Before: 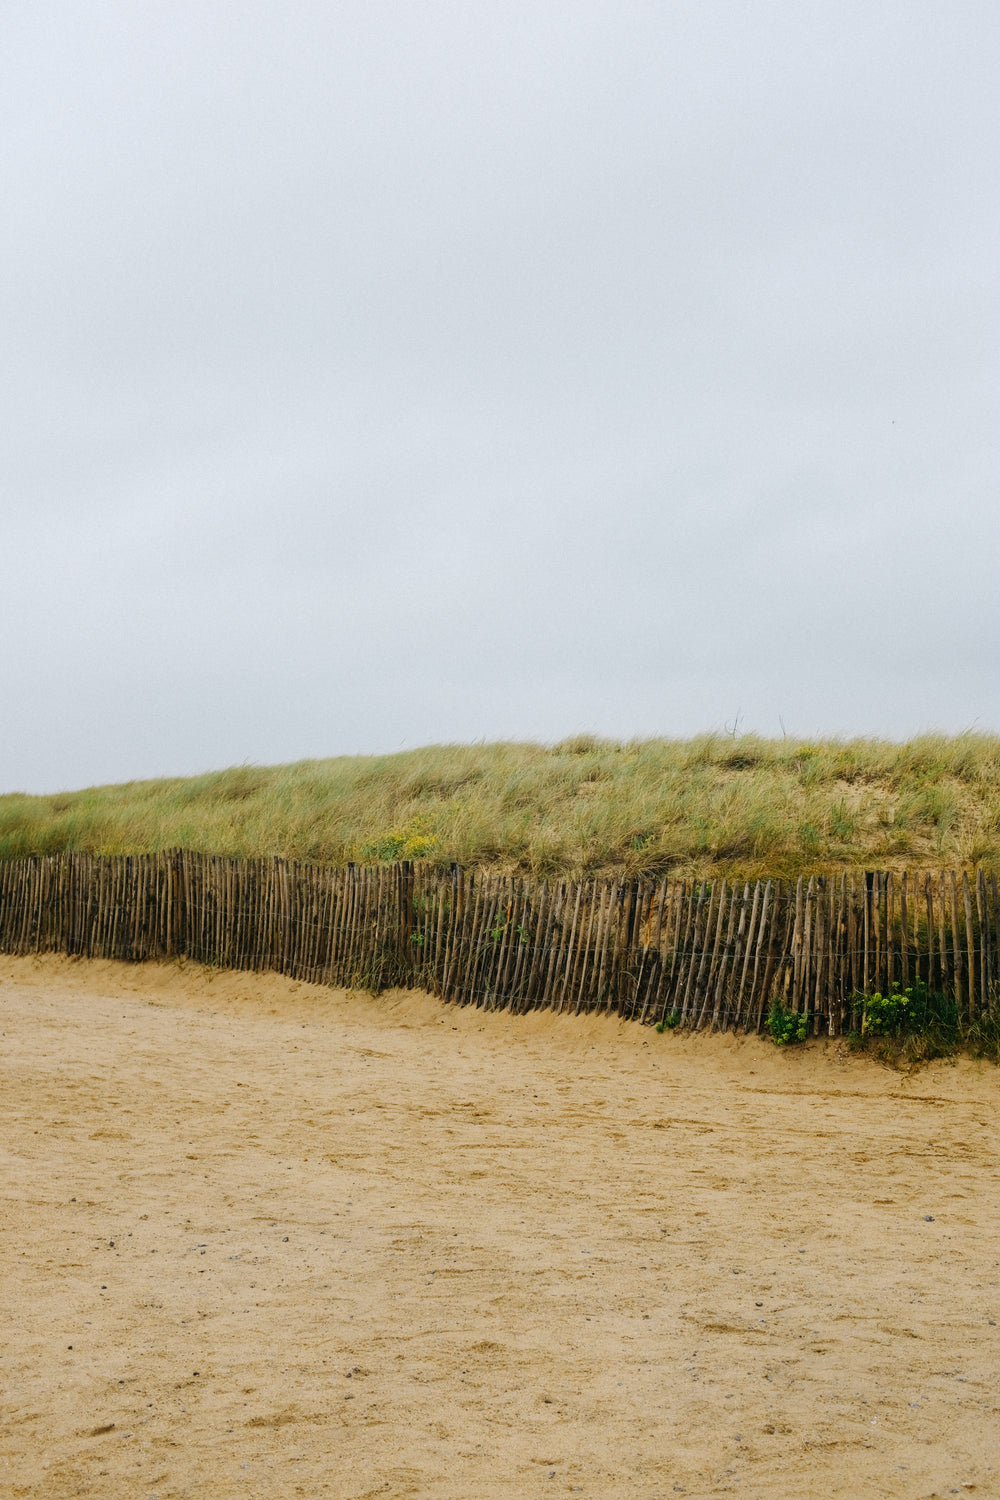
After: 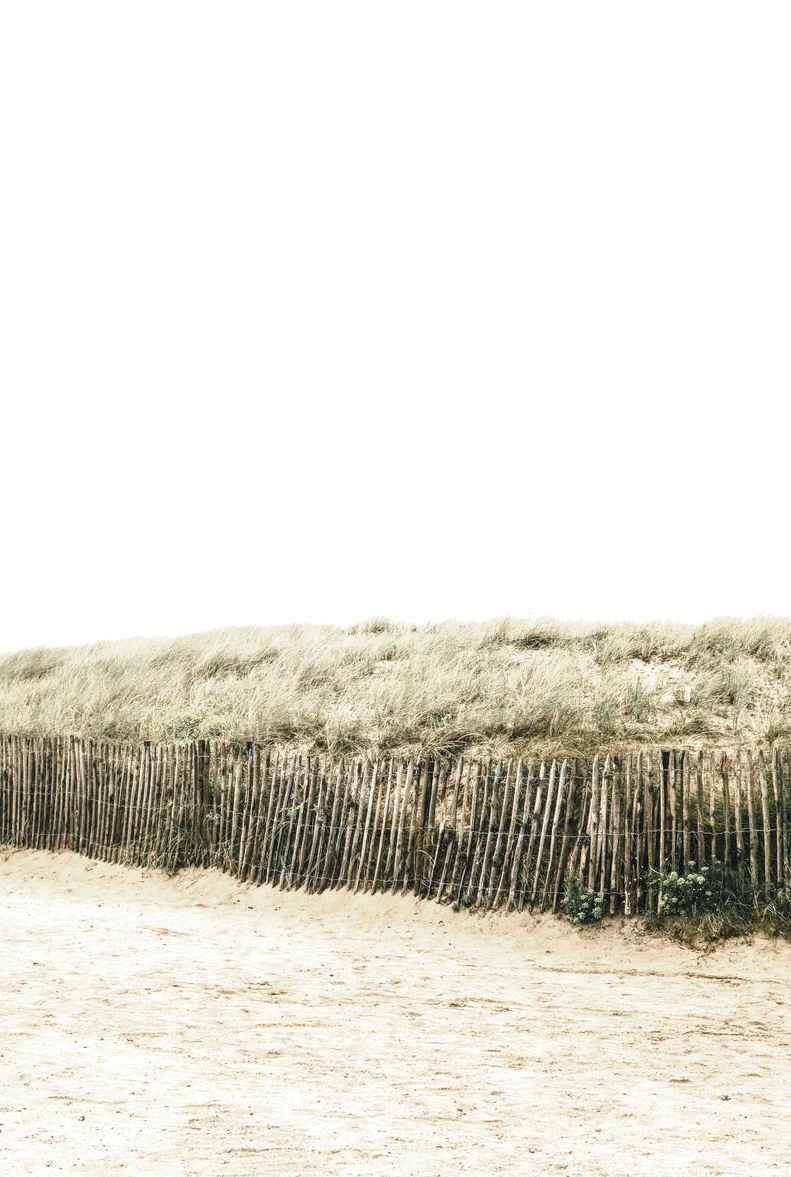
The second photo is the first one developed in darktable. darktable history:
contrast brightness saturation: contrast 0.101, brightness 0.018, saturation 0.02
exposure: black level correction 0, exposure 1.468 EV, compensate exposure bias true, compensate highlight preservation false
color zones: curves: ch0 [(0, 0.613) (0.01, 0.613) (0.245, 0.448) (0.498, 0.529) (0.642, 0.665) (0.879, 0.777) (0.99, 0.613)]; ch1 [(0, 0.035) (0.121, 0.189) (0.259, 0.197) (0.415, 0.061) (0.589, 0.022) (0.732, 0.022) (0.857, 0.026) (0.991, 0.053)]
local contrast: detail 130%
color balance rgb: shadows lift › chroma 11.598%, shadows lift › hue 130.42°, perceptual saturation grading › global saturation 20%, perceptual saturation grading › highlights -50.452%, perceptual saturation grading › shadows 30.147%, global vibrance 20%
velvia: on, module defaults
base curve: preserve colors none
crop and rotate: left 20.417%, top 8.099%, right 0.447%, bottom 13.415%
